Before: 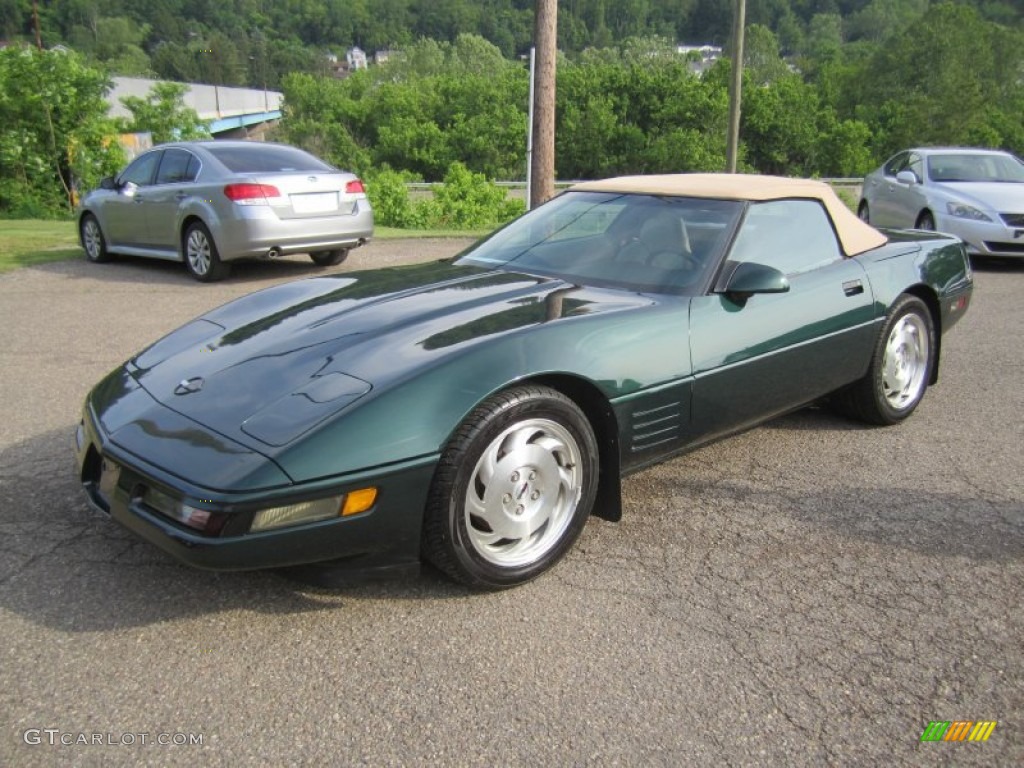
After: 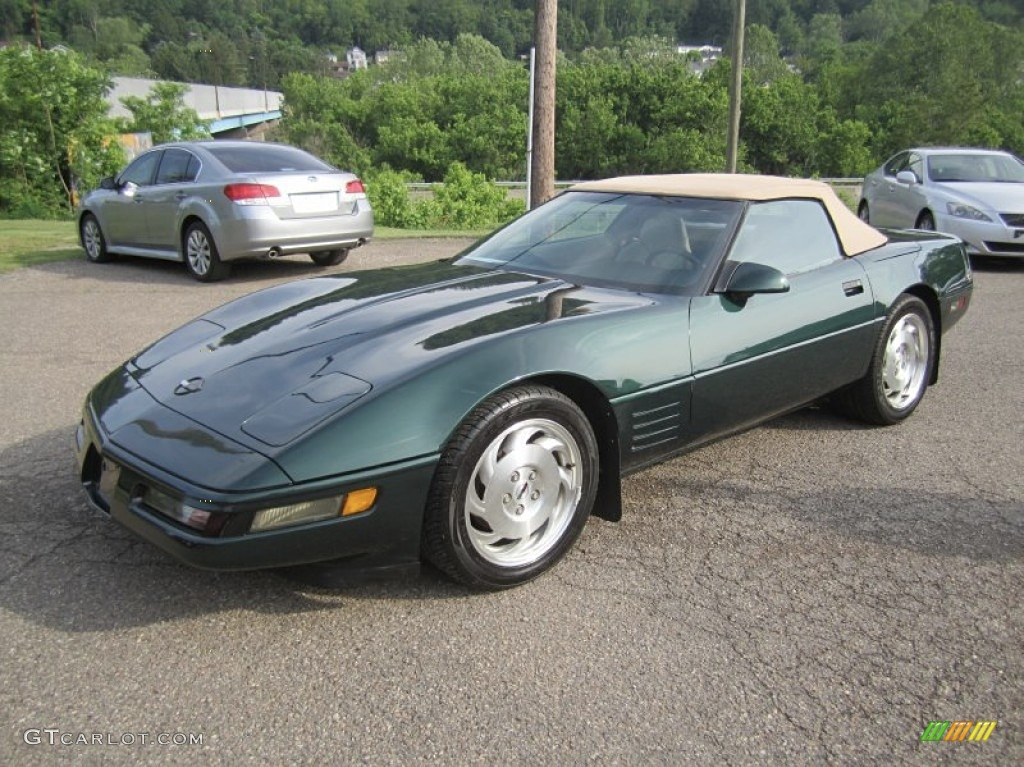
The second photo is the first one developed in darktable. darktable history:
contrast brightness saturation: saturation -0.16
sharpen: amount 0.211
crop: bottom 0.057%
